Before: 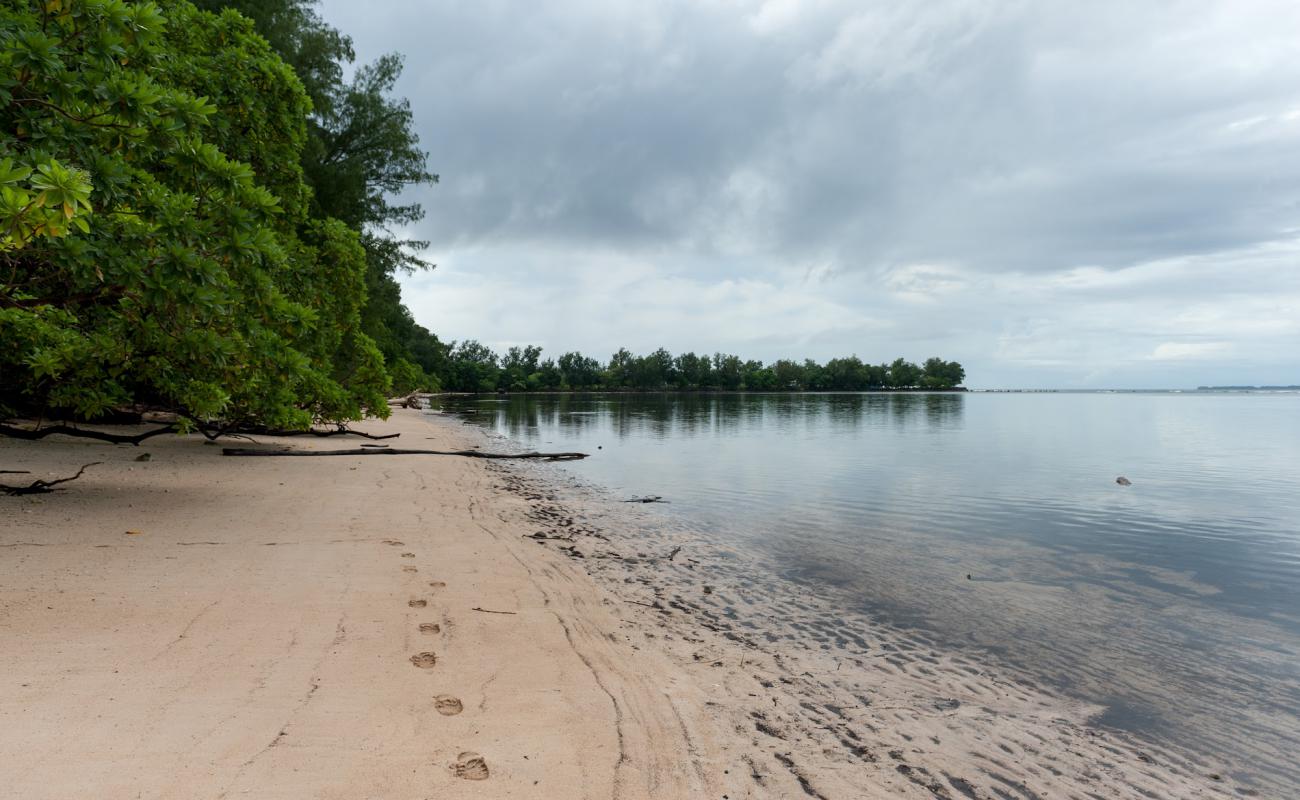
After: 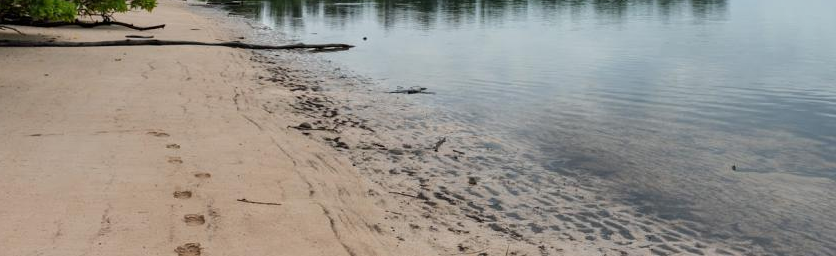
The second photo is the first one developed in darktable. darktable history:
crop: left 18.091%, top 51.13%, right 17.525%, bottom 16.85%
shadows and highlights: soften with gaussian
